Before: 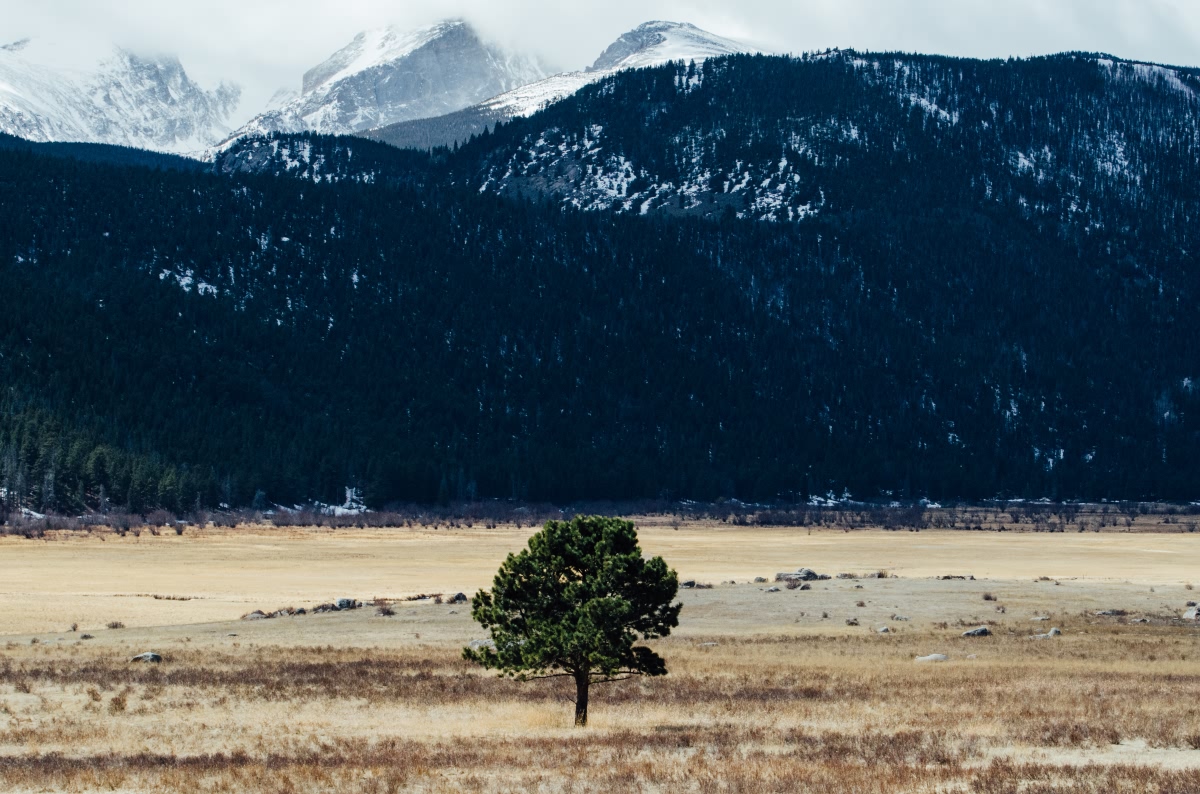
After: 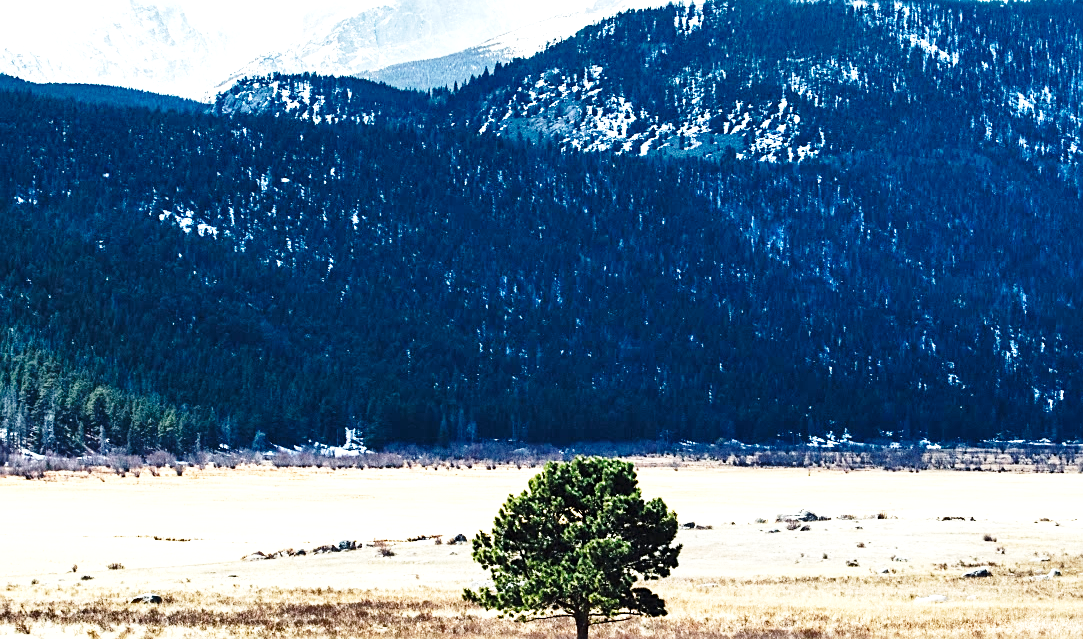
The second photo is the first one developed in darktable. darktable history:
exposure: black level correction 0, exposure 1.2 EV, compensate highlight preservation false
crop: top 7.49%, right 9.717%, bottom 11.943%
base curve: curves: ch0 [(0, 0) (0.028, 0.03) (0.121, 0.232) (0.46, 0.748) (0.859, 0.968) (1, 1)], preserve colors none
sharpen: on, module defaults
shadows and highlights: shadows 52.42, soften with gaussian
